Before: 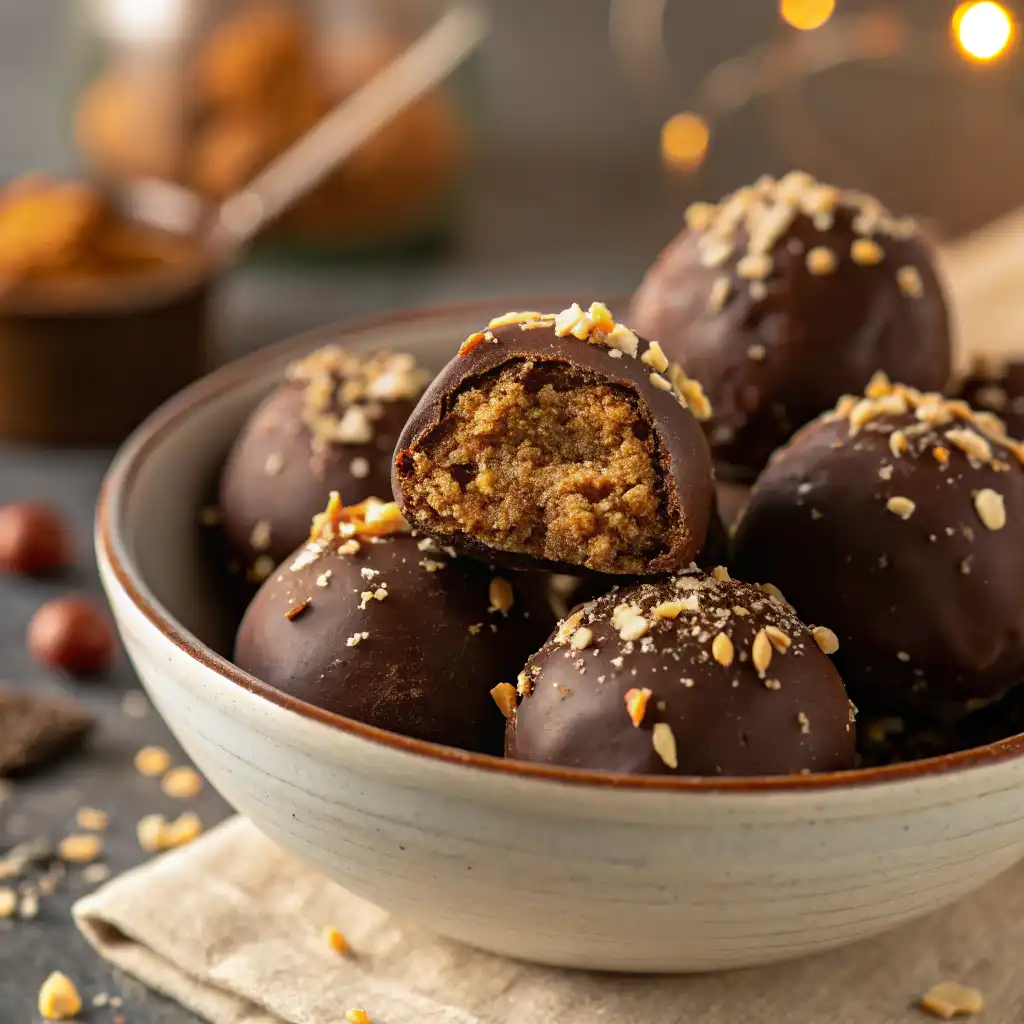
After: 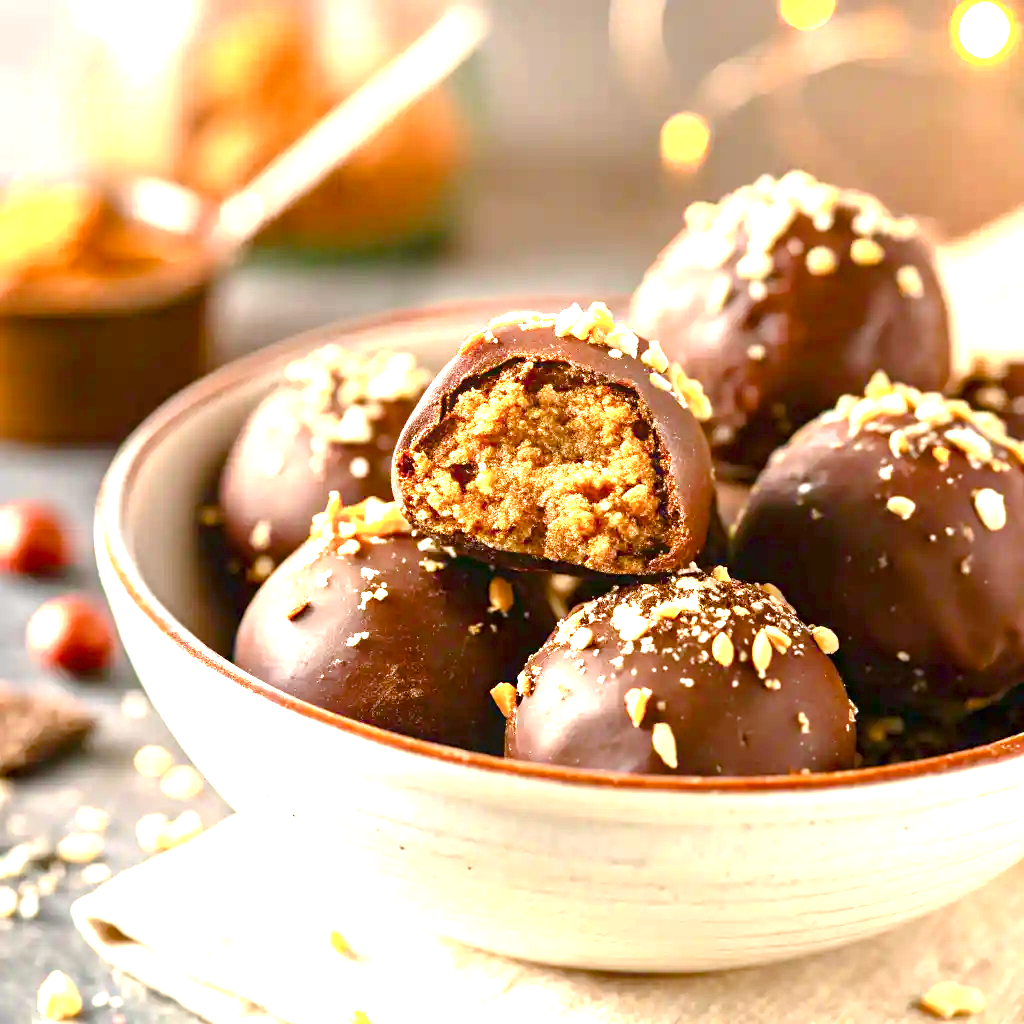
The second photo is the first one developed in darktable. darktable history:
exposure: black level correction 0, exposure 2.138 EV, compensate exposure bias true, compensate highlight preservation false
color balance rgb: perceptual saturation grading › global saturation 20%, perceptual saturation grading › highlights -25%, perceptual saturation grading › shadows 50%
